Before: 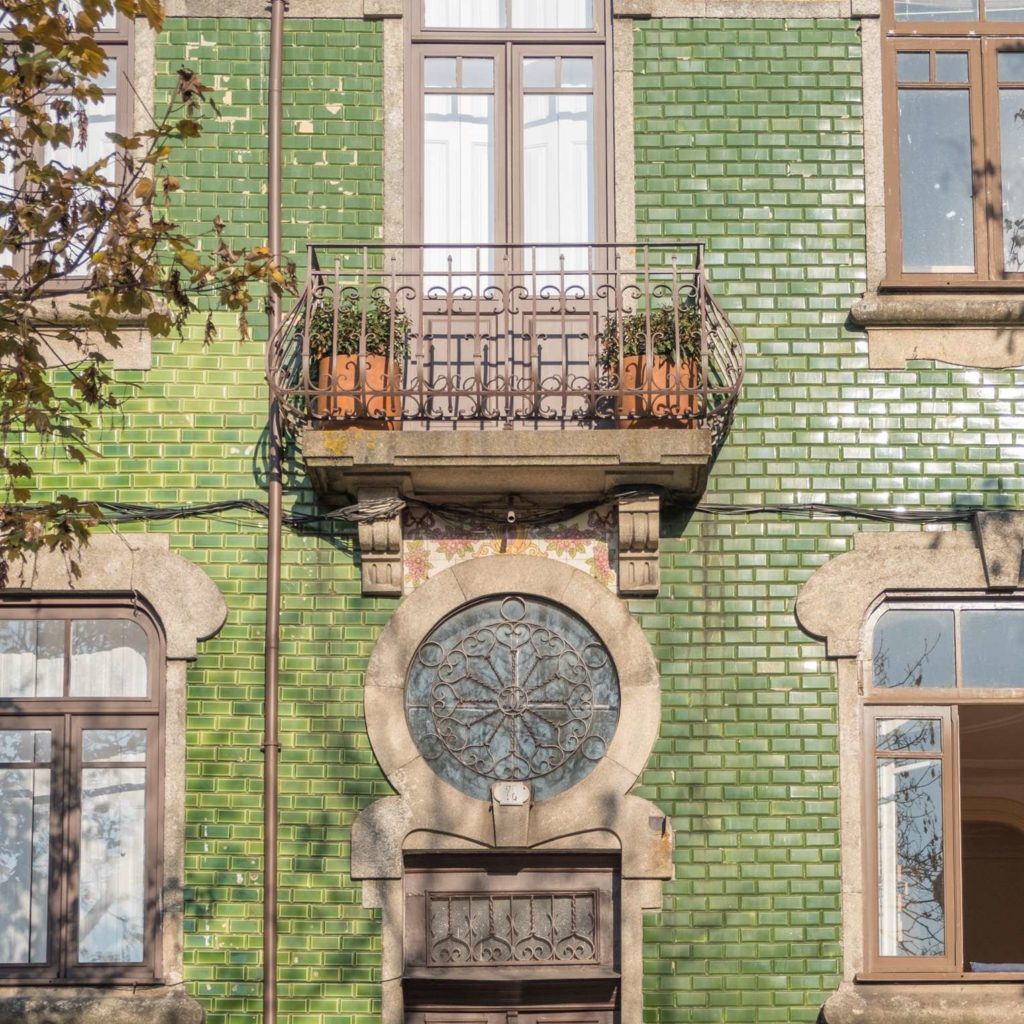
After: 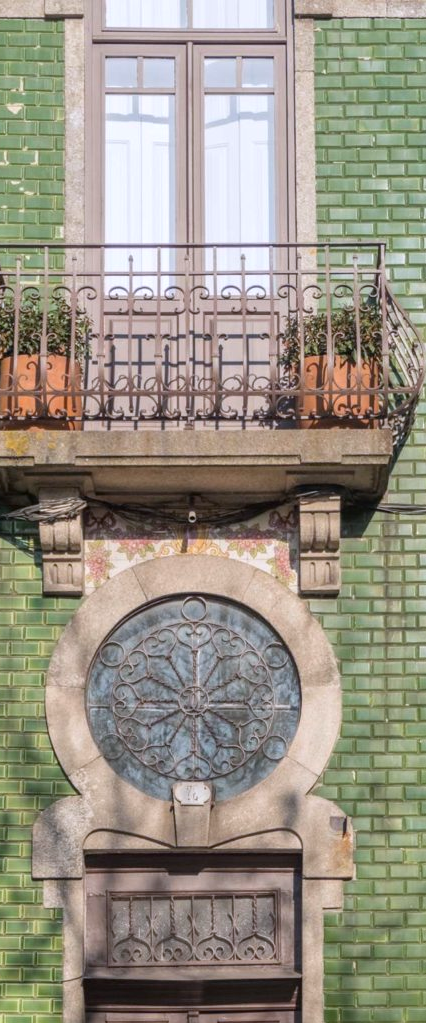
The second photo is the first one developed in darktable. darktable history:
crop: left 31.229%, right 27.105%
color calibration: illuminant as shot in camera, x 0.358, y 0.373, temperature 4628.91 K
